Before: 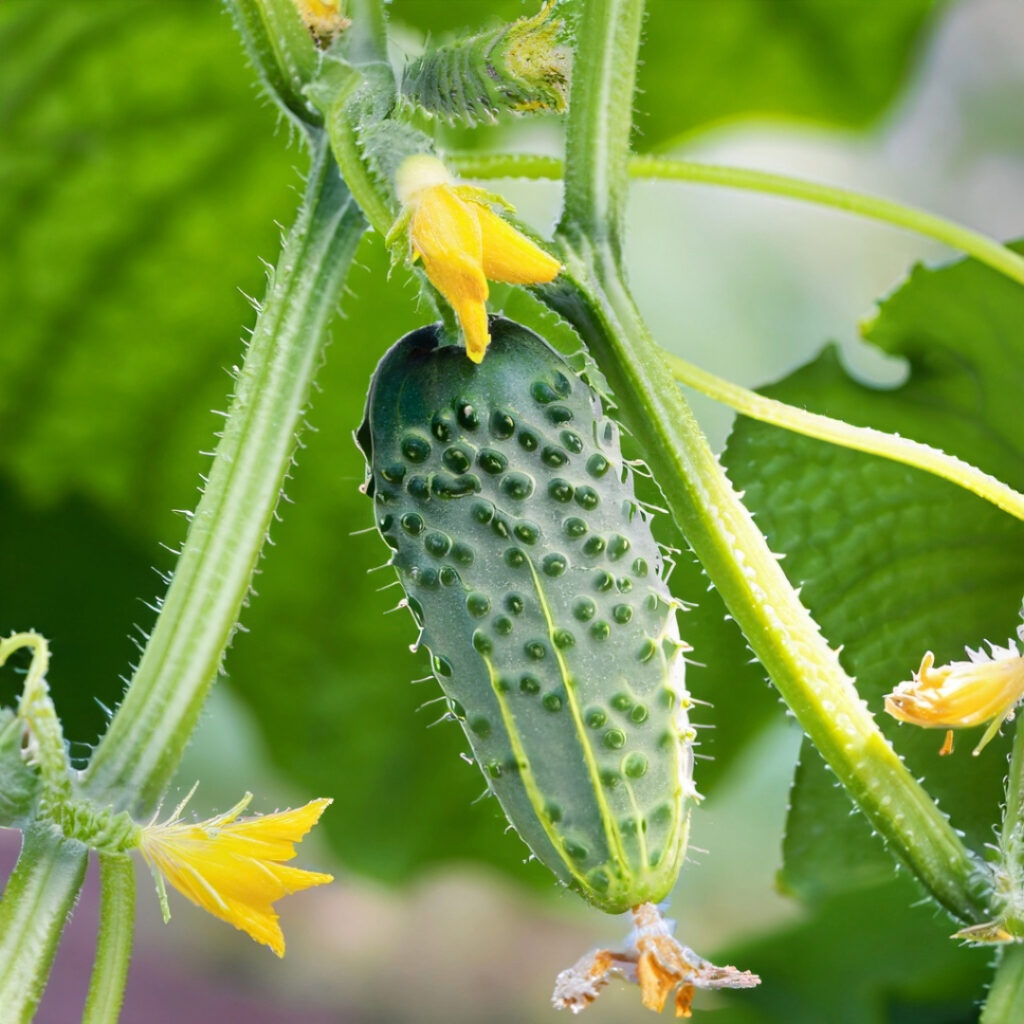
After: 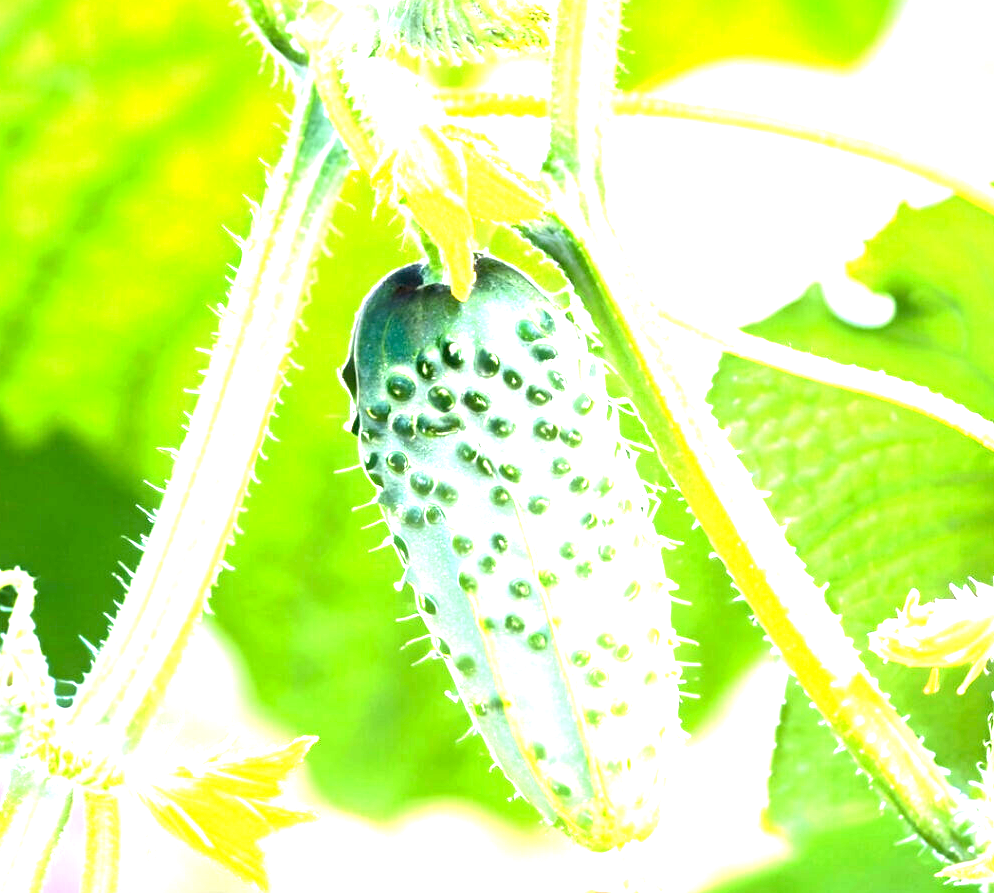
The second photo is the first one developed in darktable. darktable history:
crop: left 1.507%, top 6.147%, right 1.379%, bottom 6.637%
exposure: black level correction 0.001, exposure 2.607 EV, compensate exposure bias true, compensate highlight preservation false
